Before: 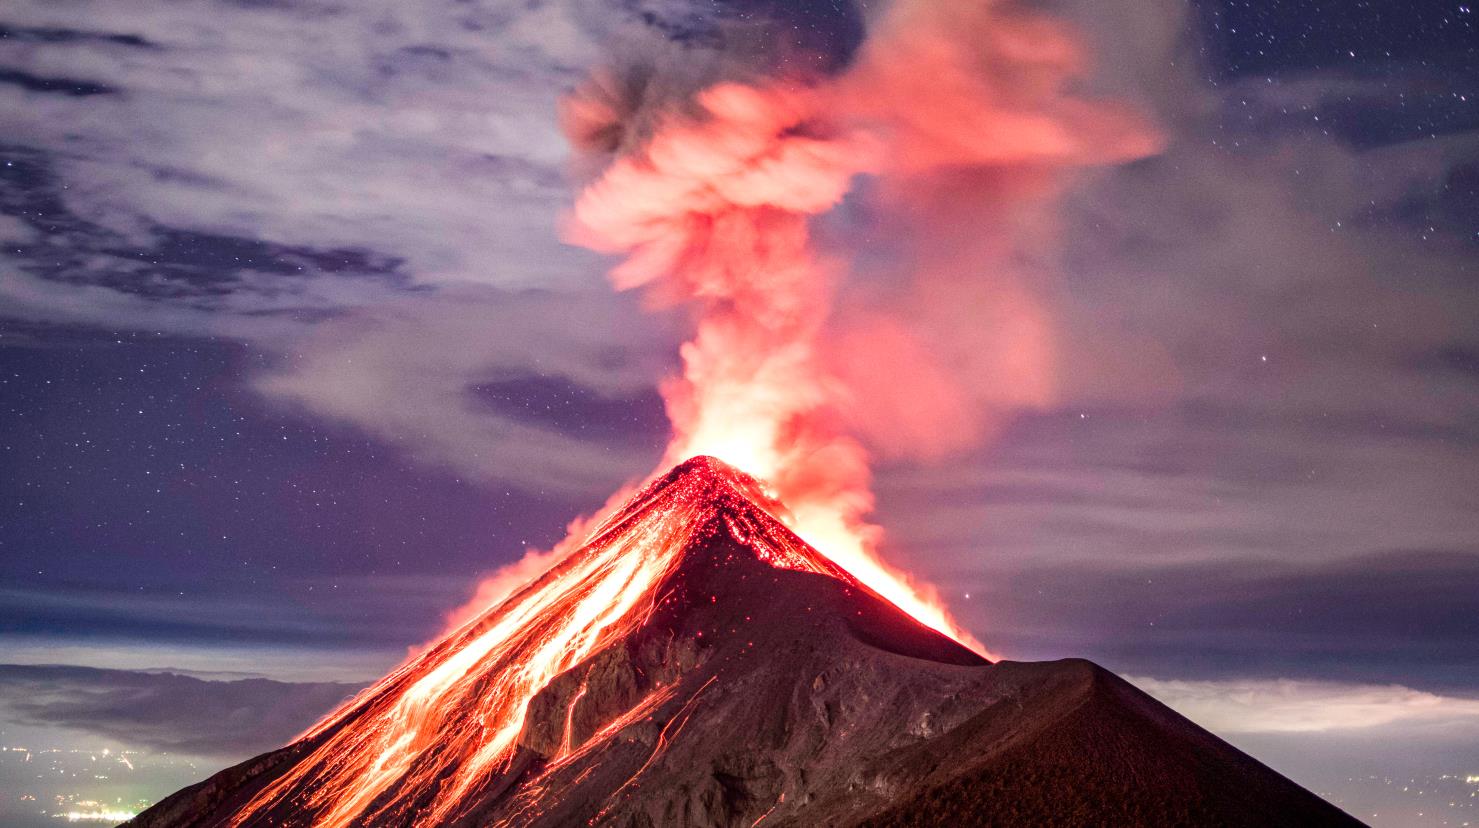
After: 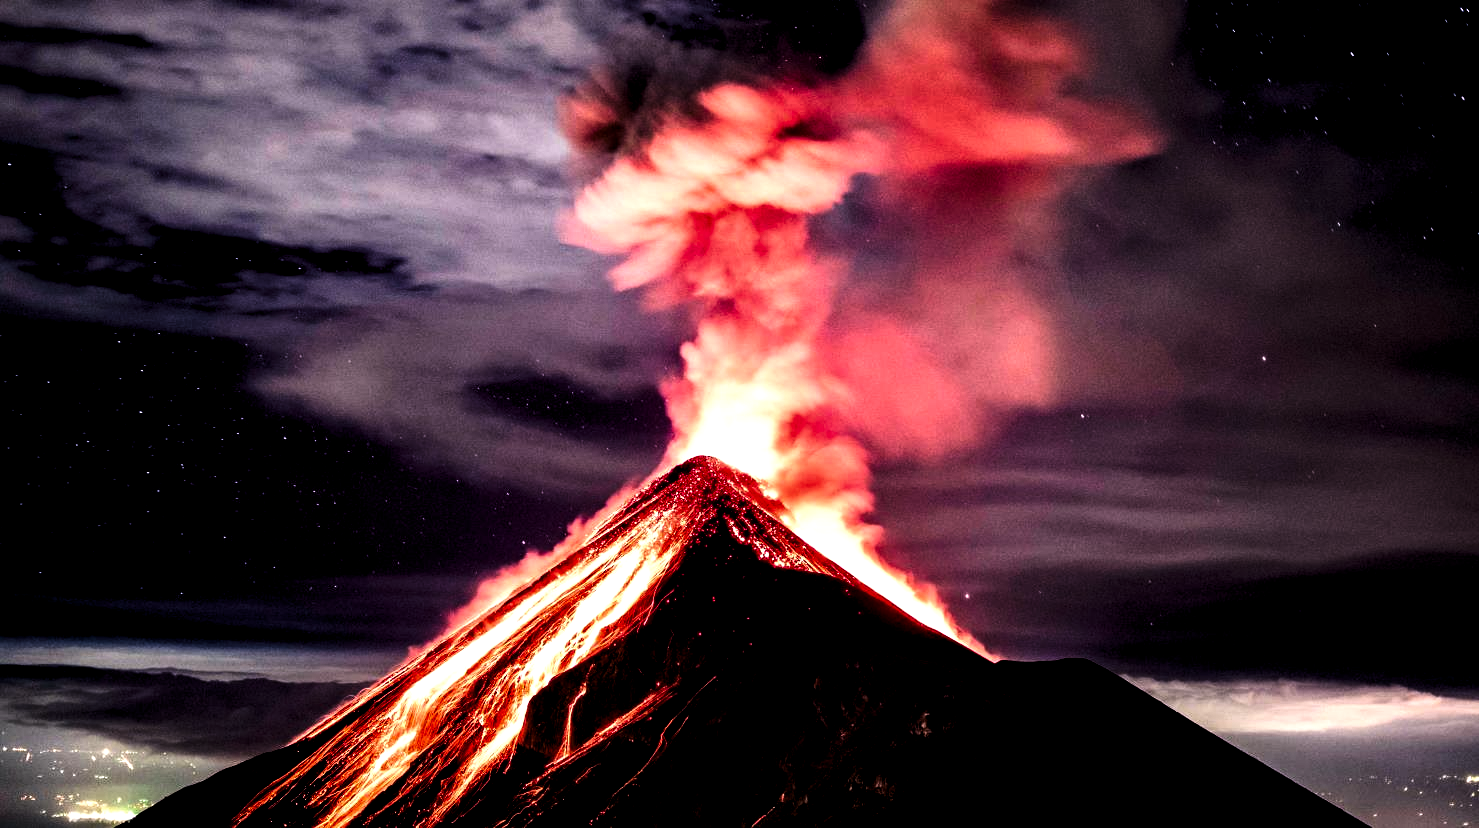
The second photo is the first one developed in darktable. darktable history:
tone curve: curves: ch0 [(0, 0) (0.003, 0) (0.011, 0.001) (0.025, 0.003) (0.044, 0.004) (0.069, 0.007) (0.1, 0.01) (0.136, 0.033) (0.177, 0.082) (0.224, 0.141) (0.277, 0.208) (0.335, 0.282) (0.399, 0.363) (0.468, 0.451) (0.543, 0.545) (0.623, 0.647) (0.709, 0.756) (0.801, 0.87) (0.898, 0.972) (1, 1)], preserve colors none
levels: black 8.58%, levels [0.029, 0.545, 0.971]
contrast brightness saturation: contrast 0.239, brightness -0.243, saturation 0.144
